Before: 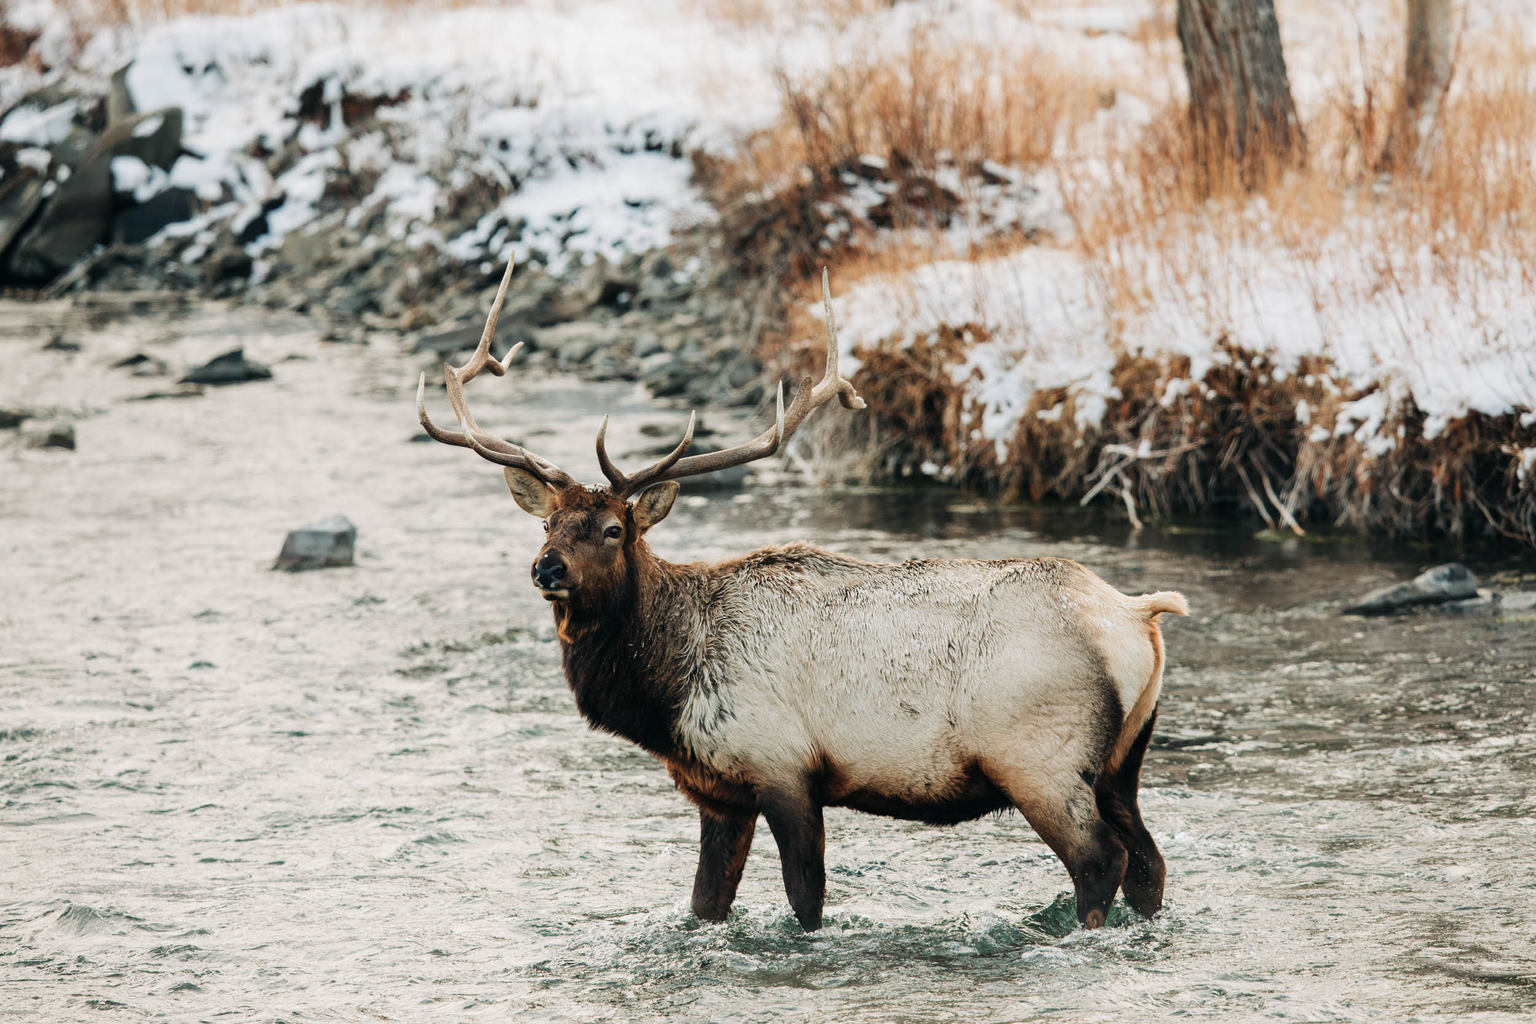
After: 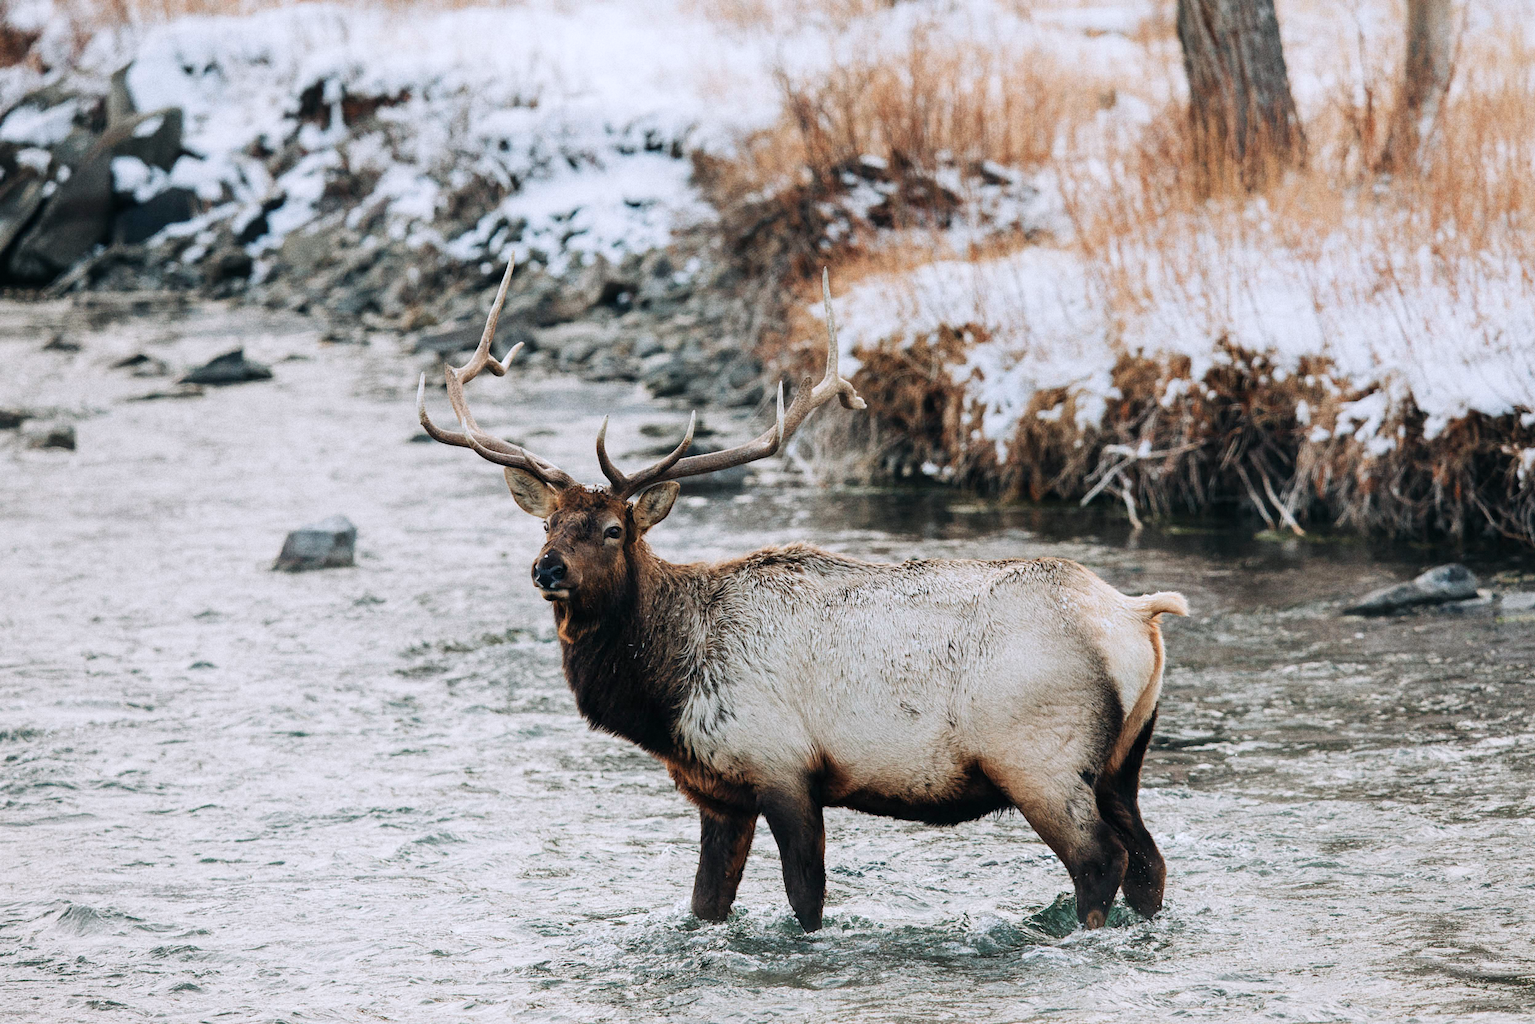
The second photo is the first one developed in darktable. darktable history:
grain: coarseness 8.68 ISO, strength 31.94%
color calibration: illuminant as shot in camera, x 0.358, y 0.373, temperature 4628.91 K
